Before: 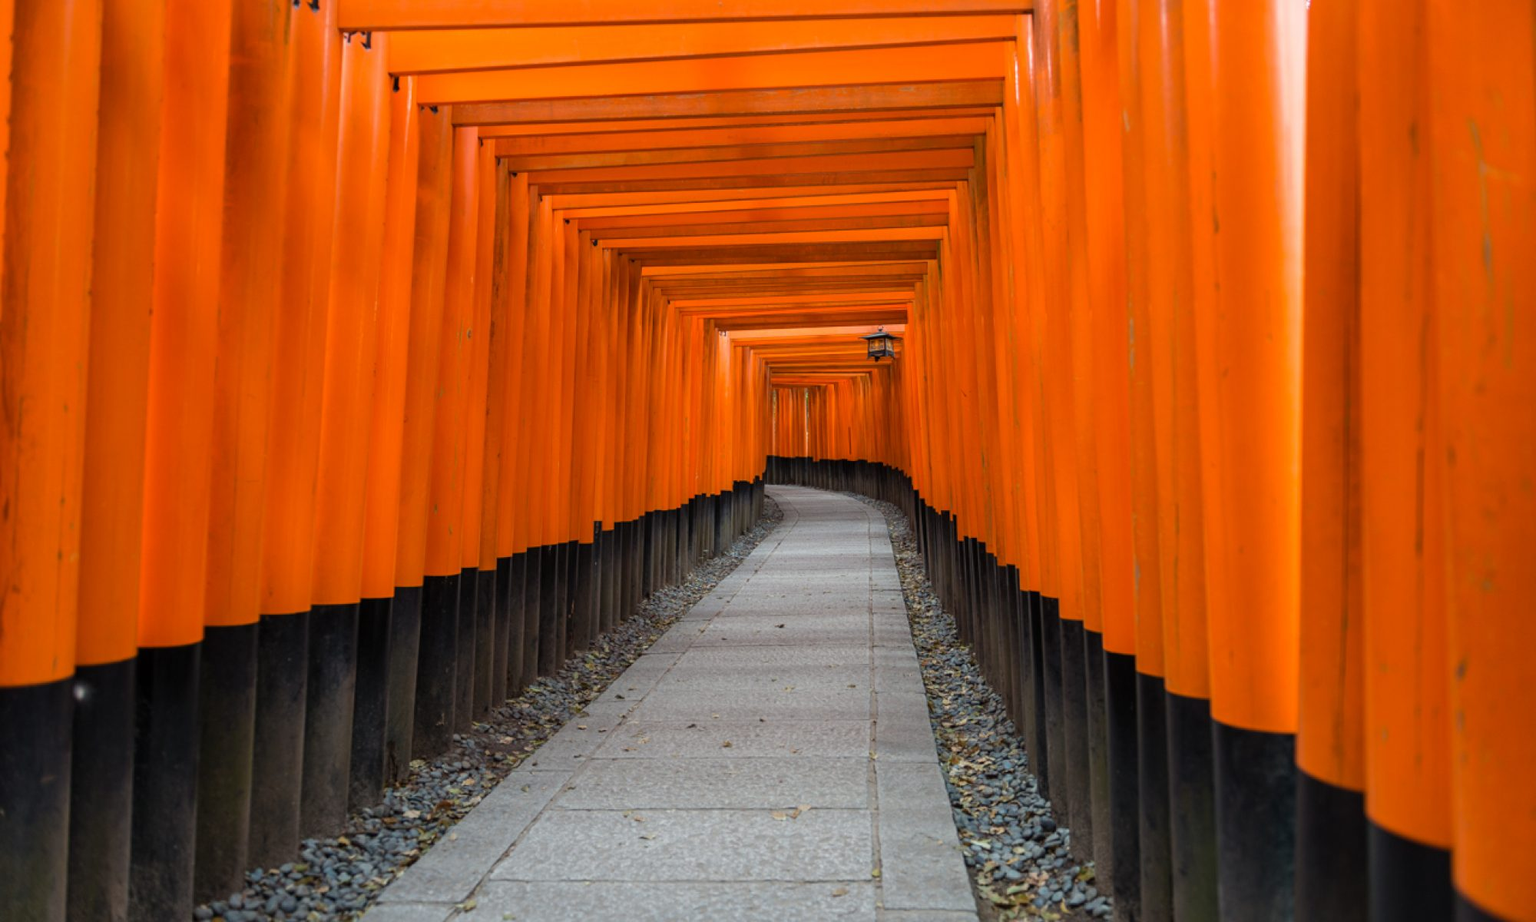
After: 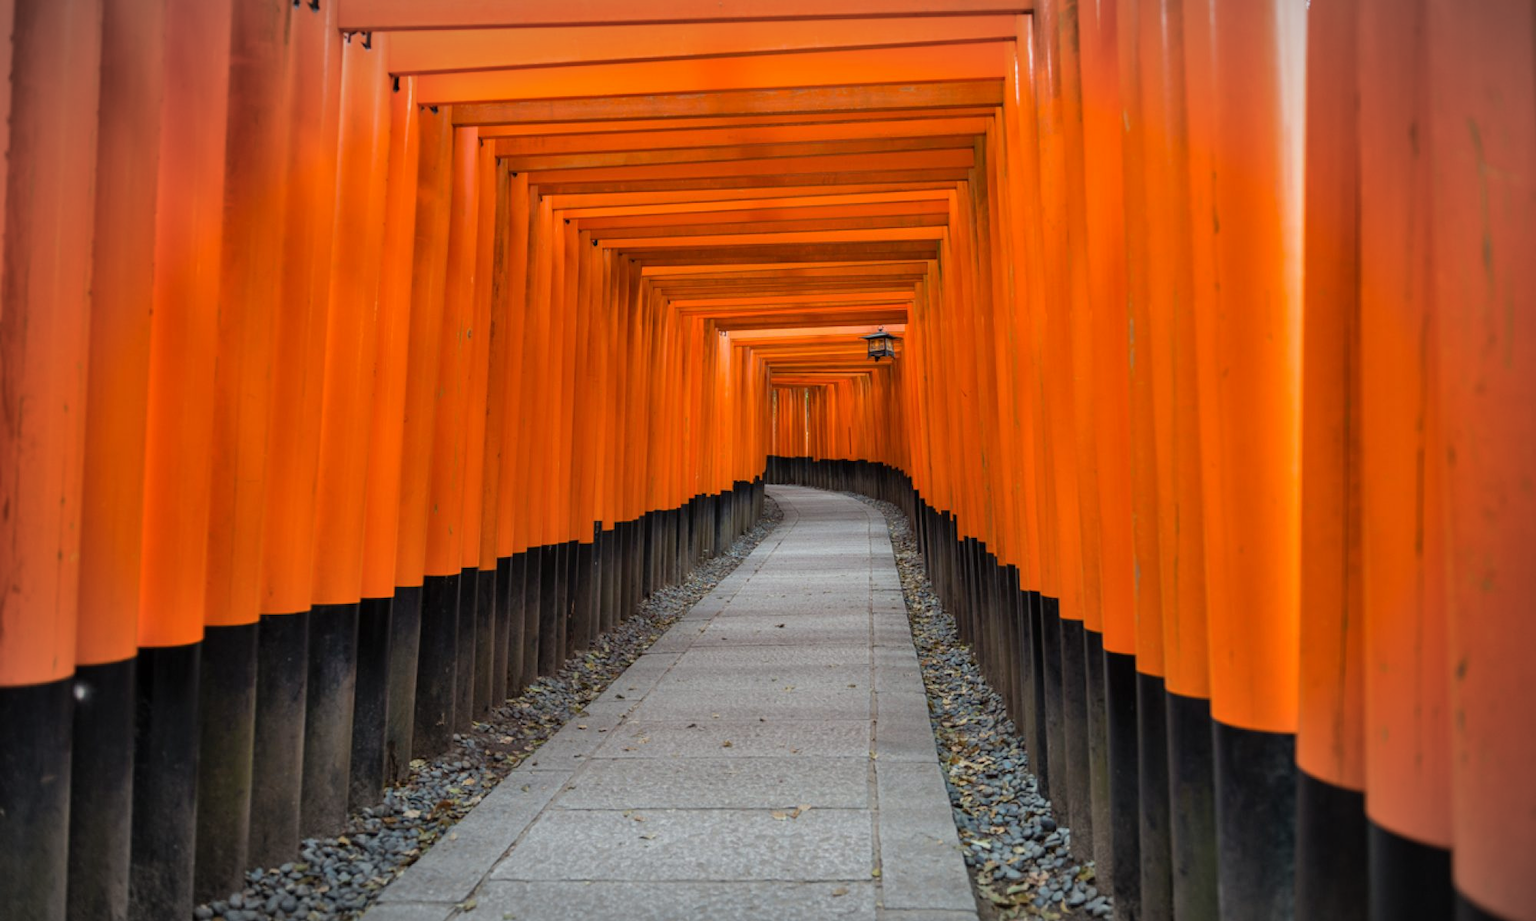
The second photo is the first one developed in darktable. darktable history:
shadows and highlights: soften with gaussian
vignetting: fall-off start 86.21%, automatic ratio true
